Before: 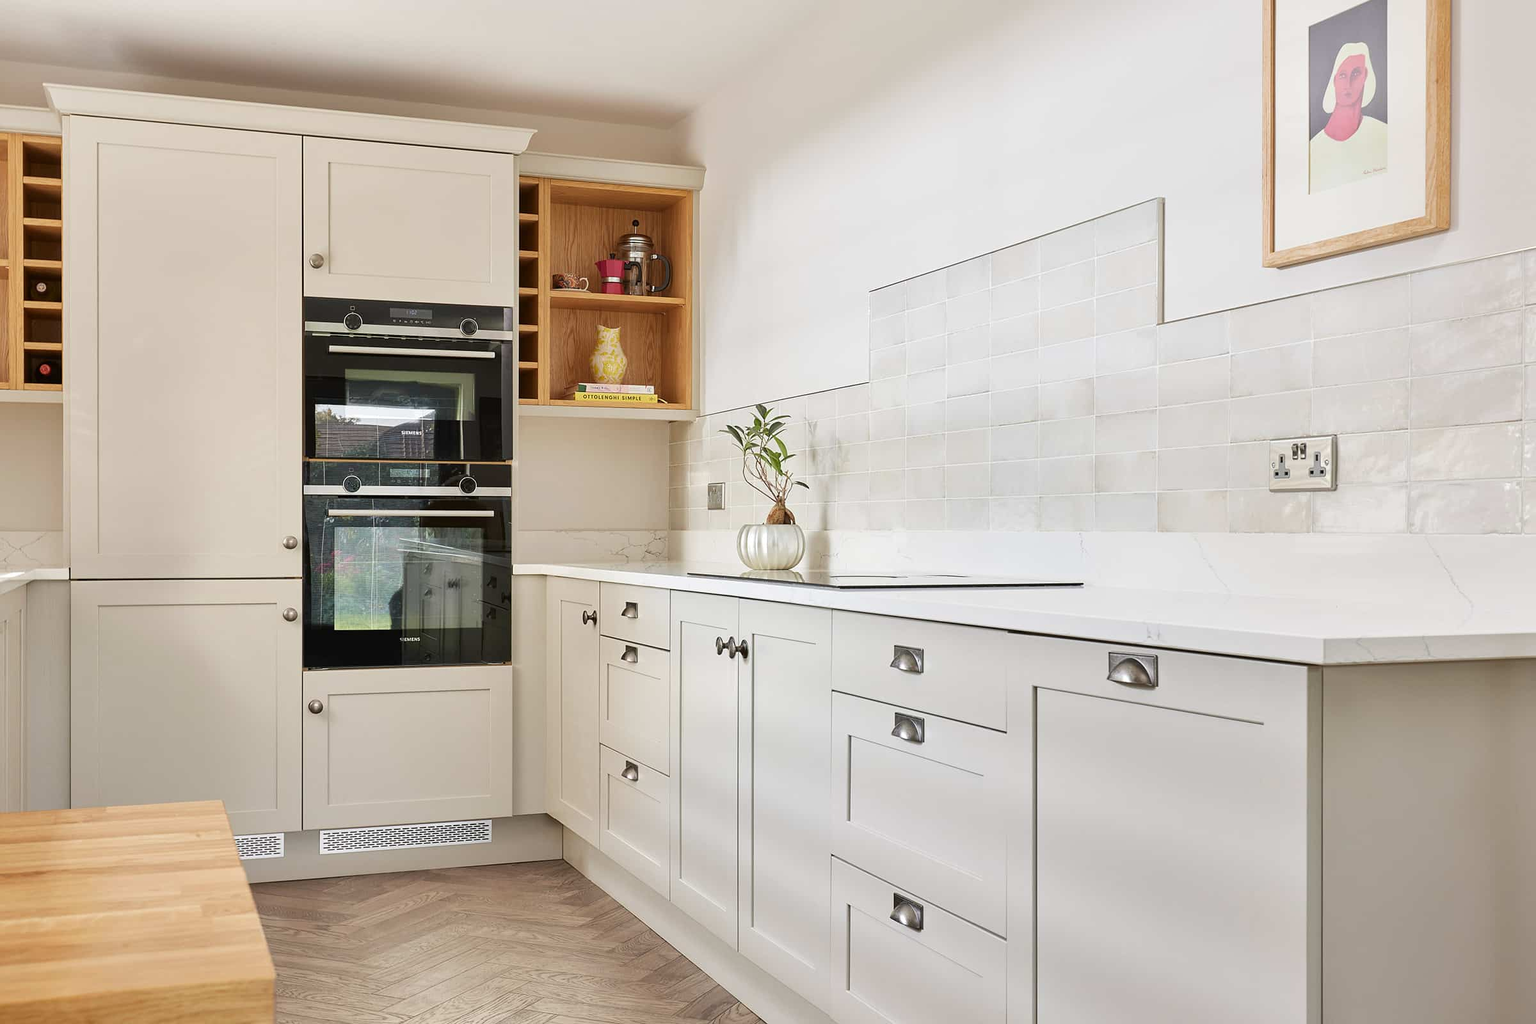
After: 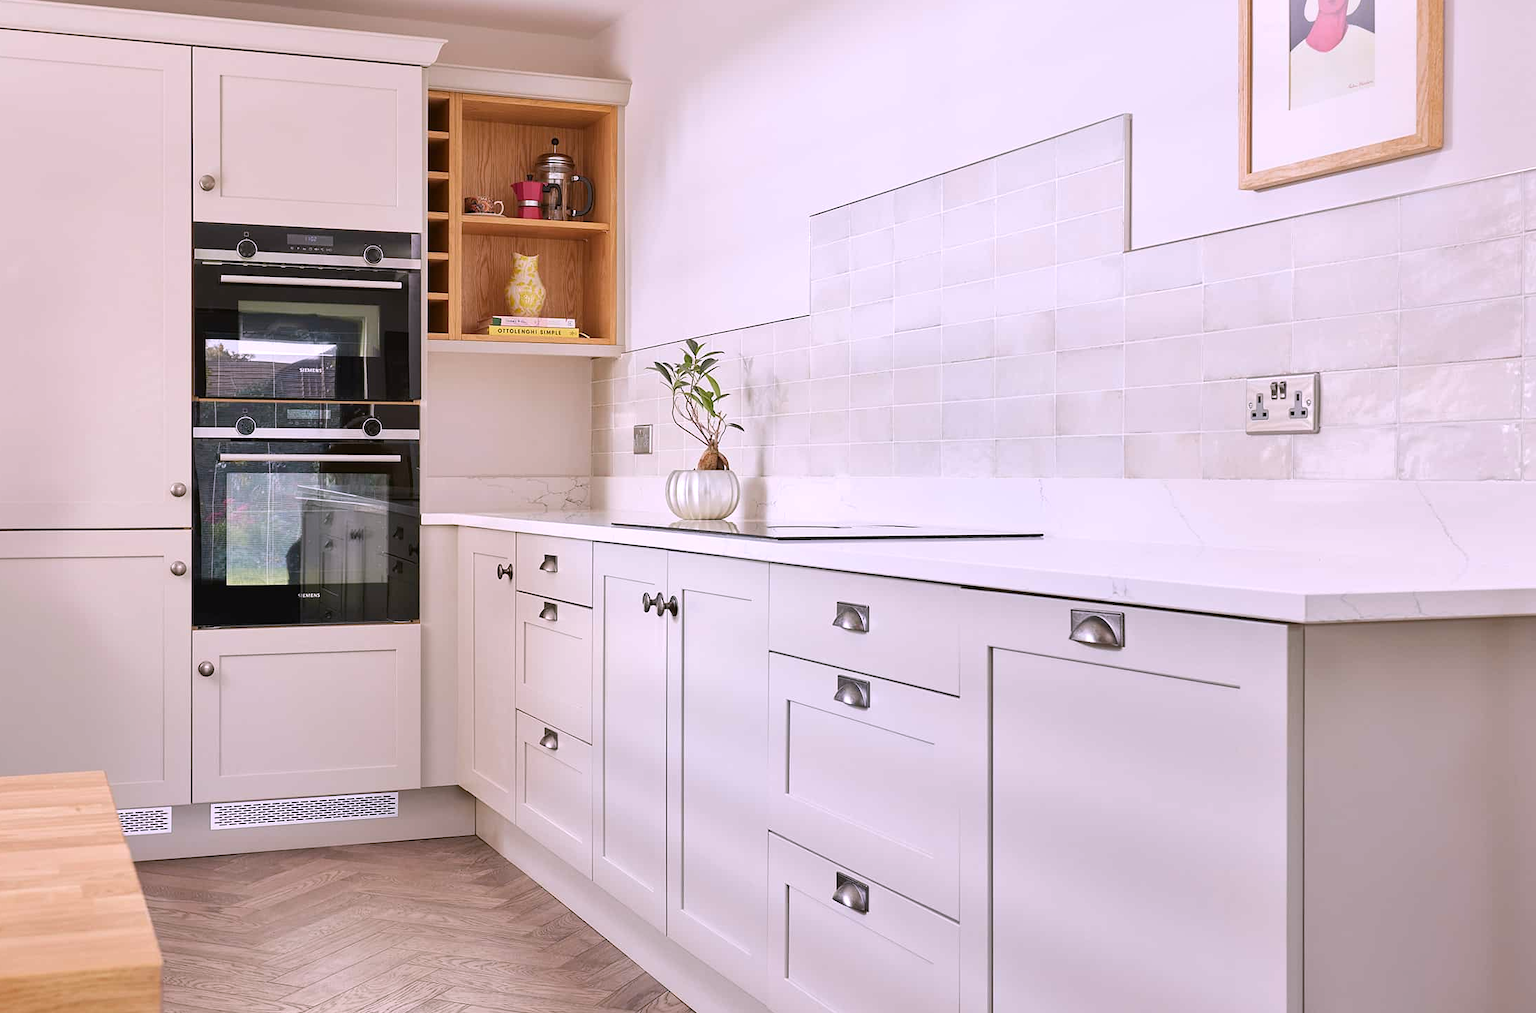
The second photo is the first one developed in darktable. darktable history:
white balance: red 1.066, blue 1.119
crop and rotate: left 8.262%, top 9.226%
